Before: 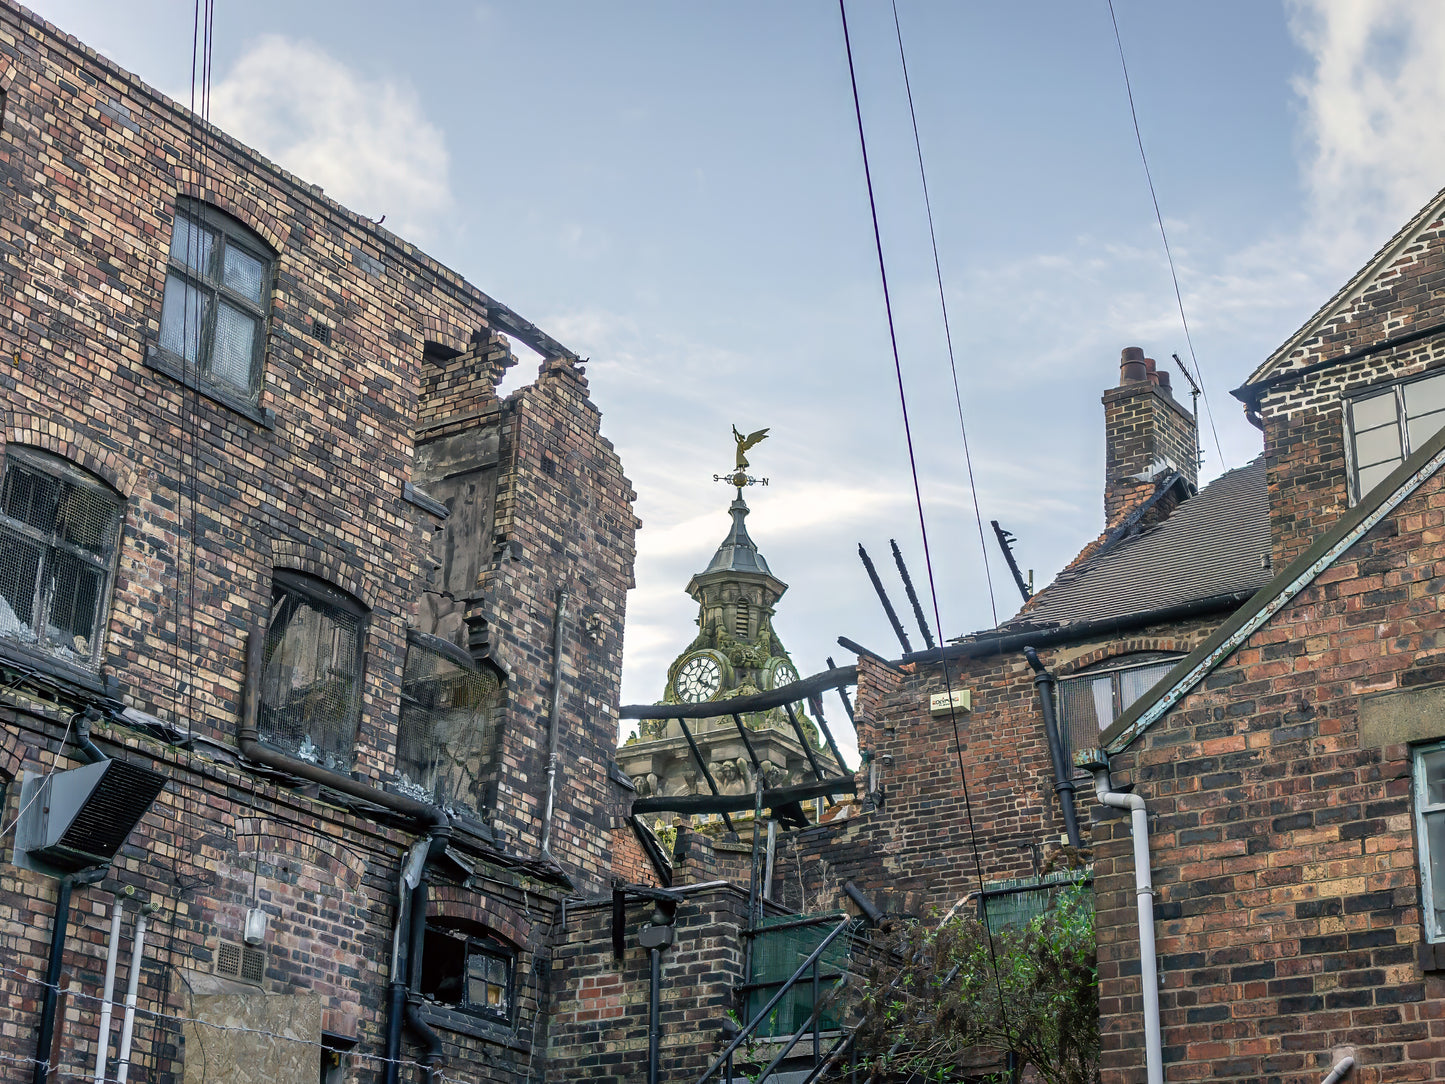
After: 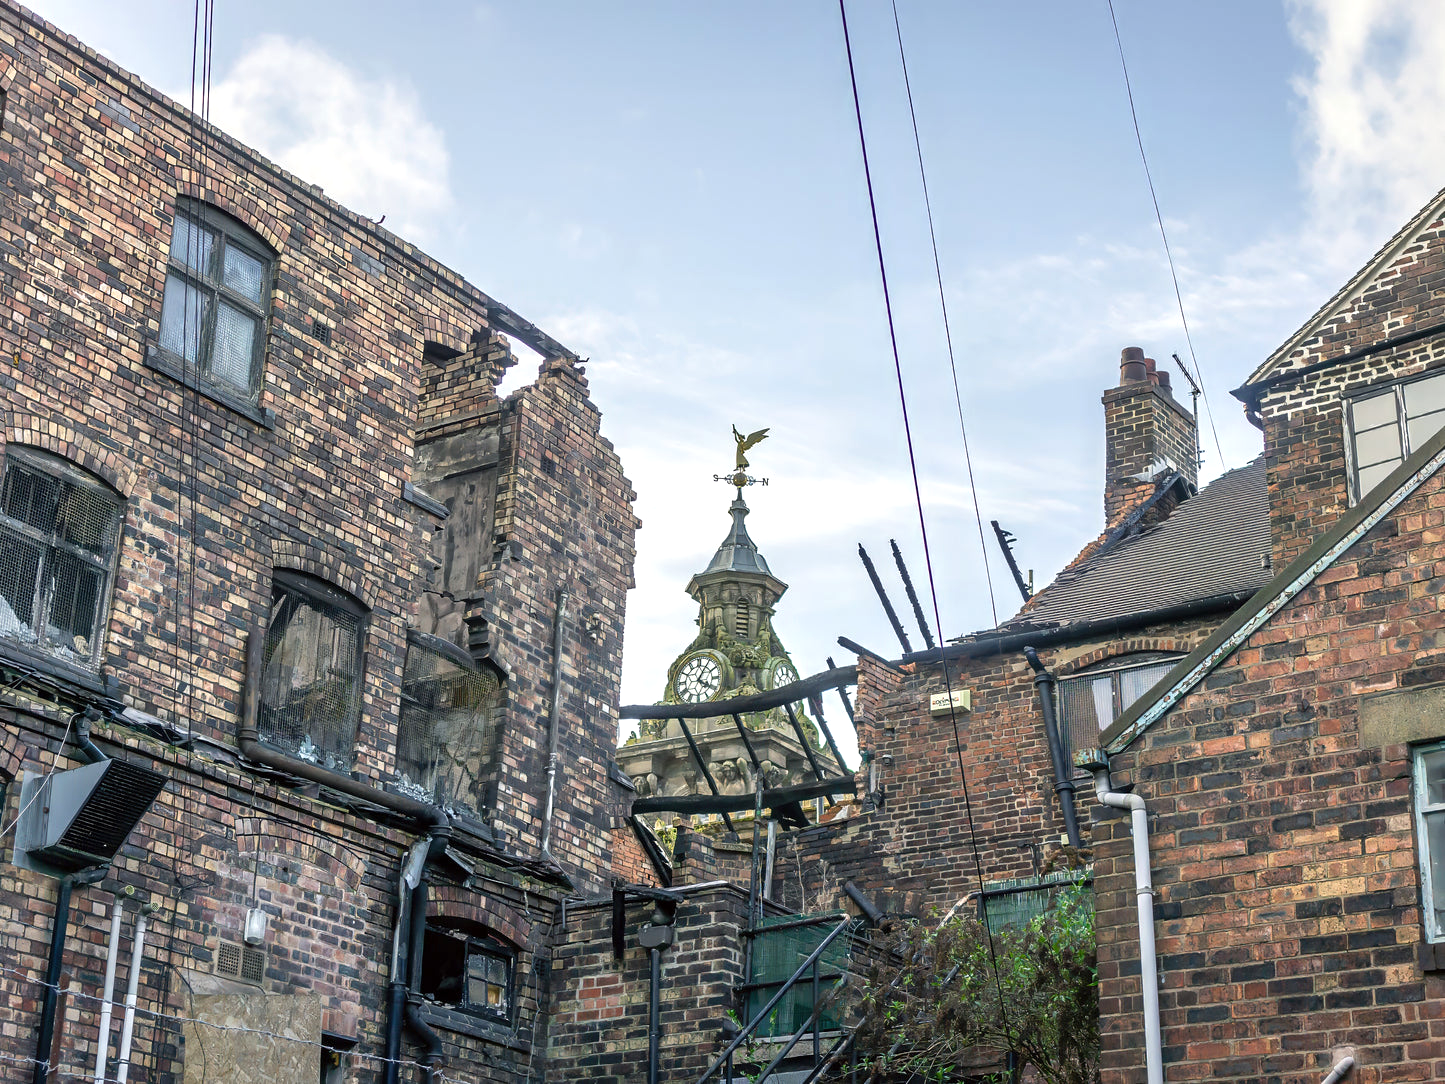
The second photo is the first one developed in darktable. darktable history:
exposure: exposure 0.356 EV, compensate exposure bias true, compensate highlight preservation false
